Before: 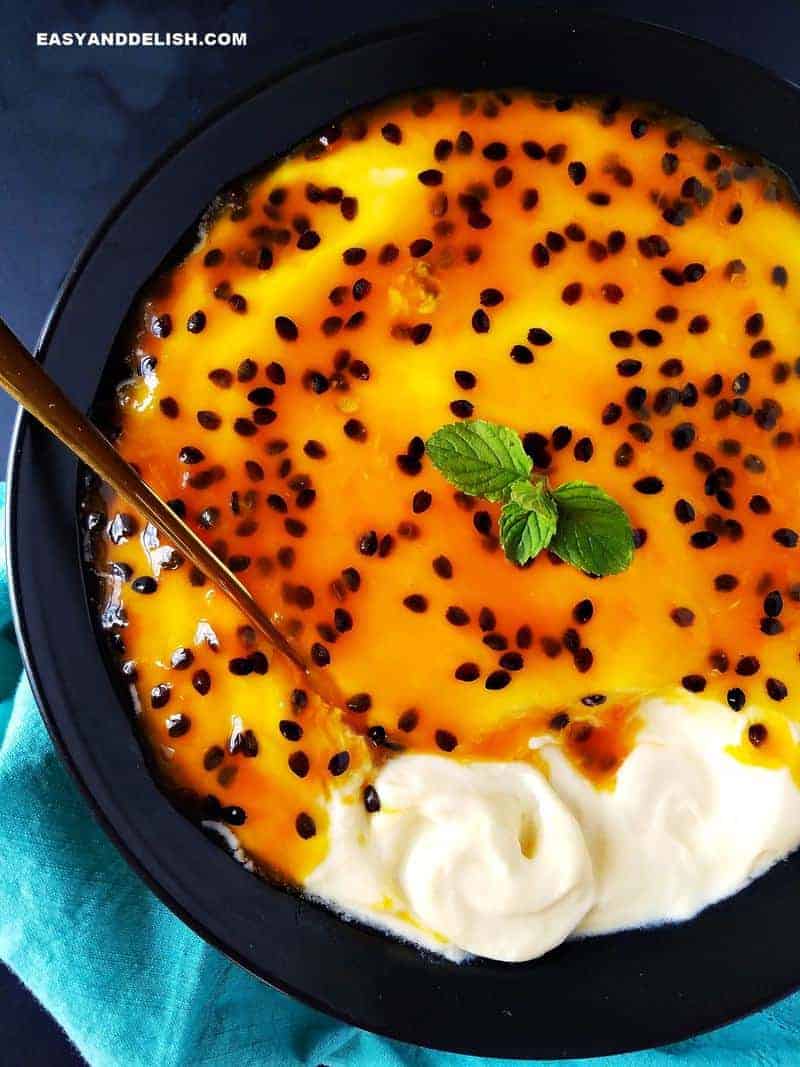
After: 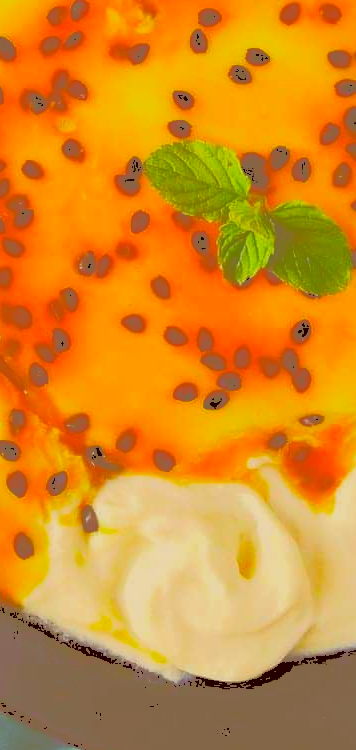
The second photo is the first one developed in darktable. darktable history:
haze removal: adaptive false
crop: left 35.286%, top 26.285%, right 20.157%, bottom 3.406%
color correction: highlights a* 0.996, highlights b* 24.05, shadows a* 15.76, shadows b* 24.97
tone curve: curves: ch0 [(0, 0) (0.003, 0.453) (0.011, 0.457) (0.025, 0.457) (0.044, 0.463) (0.069, 0.464) (0.1, 0.471) (0.136, 0.475) (0.177, 0.481) (0.224, 0.486) (0.277, 0.496) (0.335, 0.515) (0.399, 0.544) (0.468, 0.577) (0.543, 0.621) (0.623, 0.67) (0.709, 0.73) (0.801, 0.788) (0.898, 0.848) (1, 1)], color space Lab, independent channels, preserve colors none
tone equalizer: -8 EV -0.001 EV, -7 EV 0.004 EV, -6 EV -0.04 EV, -5 EV 0.017 EV, -4 EV -0.011 EV, -3 EV 0.02 EV, -2 EV -0.091 EV, -1 EV -0.277 EV, +0 EV -0.599 EV, edges refinement/feathering 500, mask exposure compensation -1.57 EV, preserve details no
